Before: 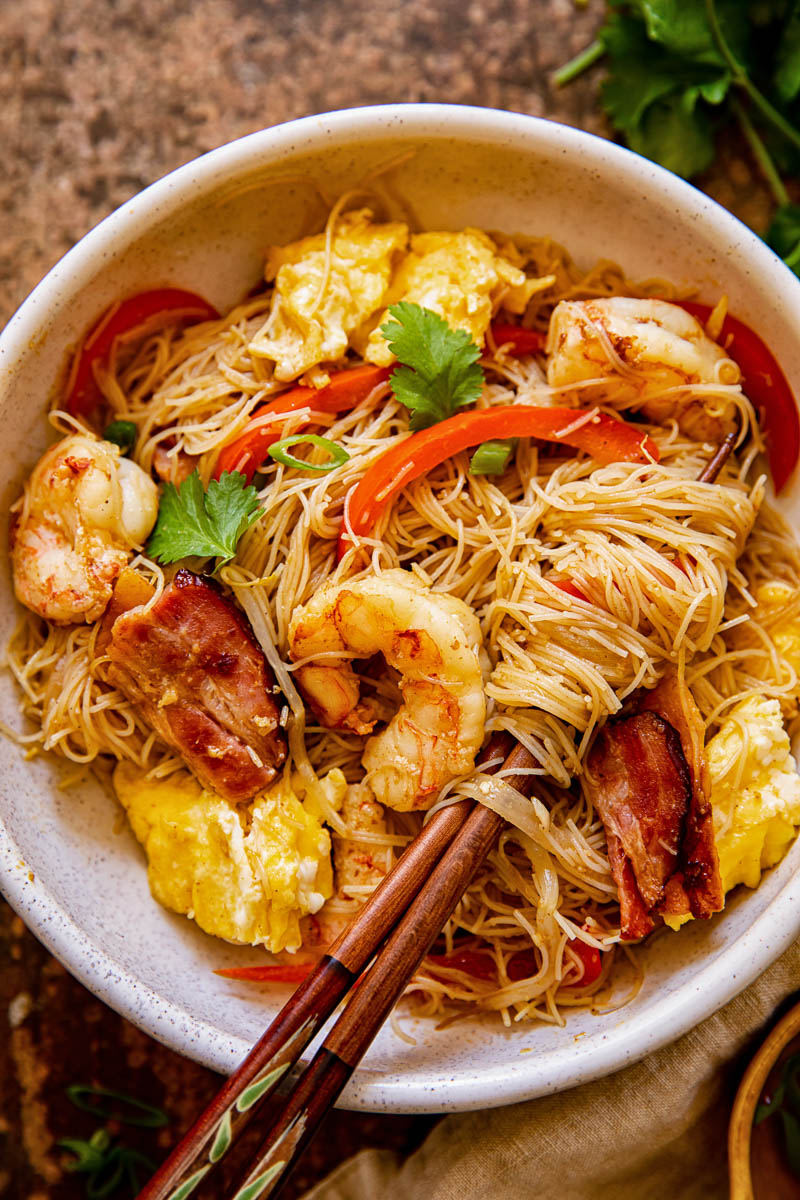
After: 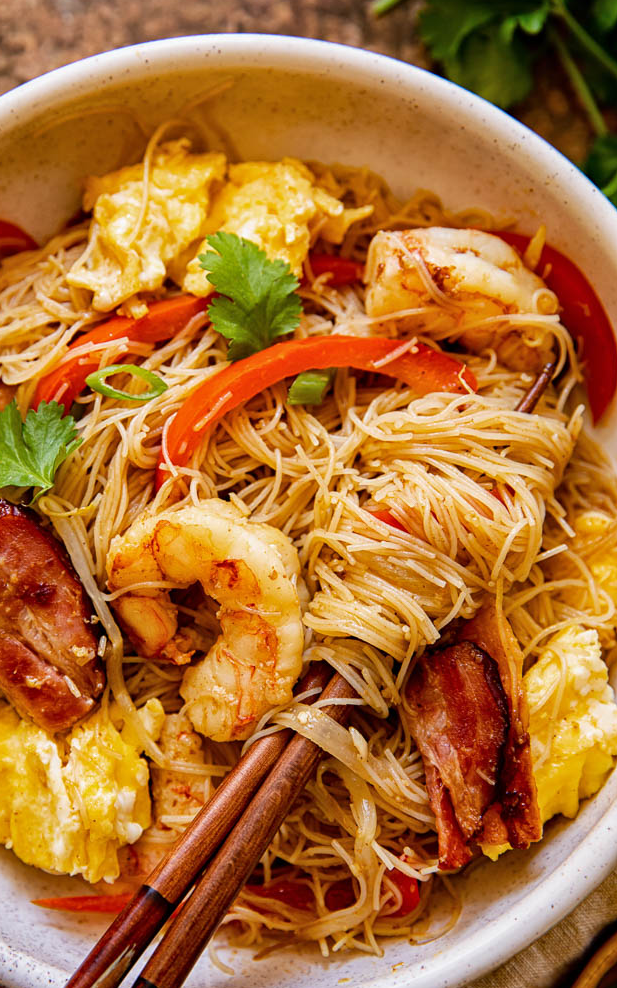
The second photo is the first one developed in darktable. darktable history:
crop: left 22.778%, top 5.85%, bottom 11.796%
